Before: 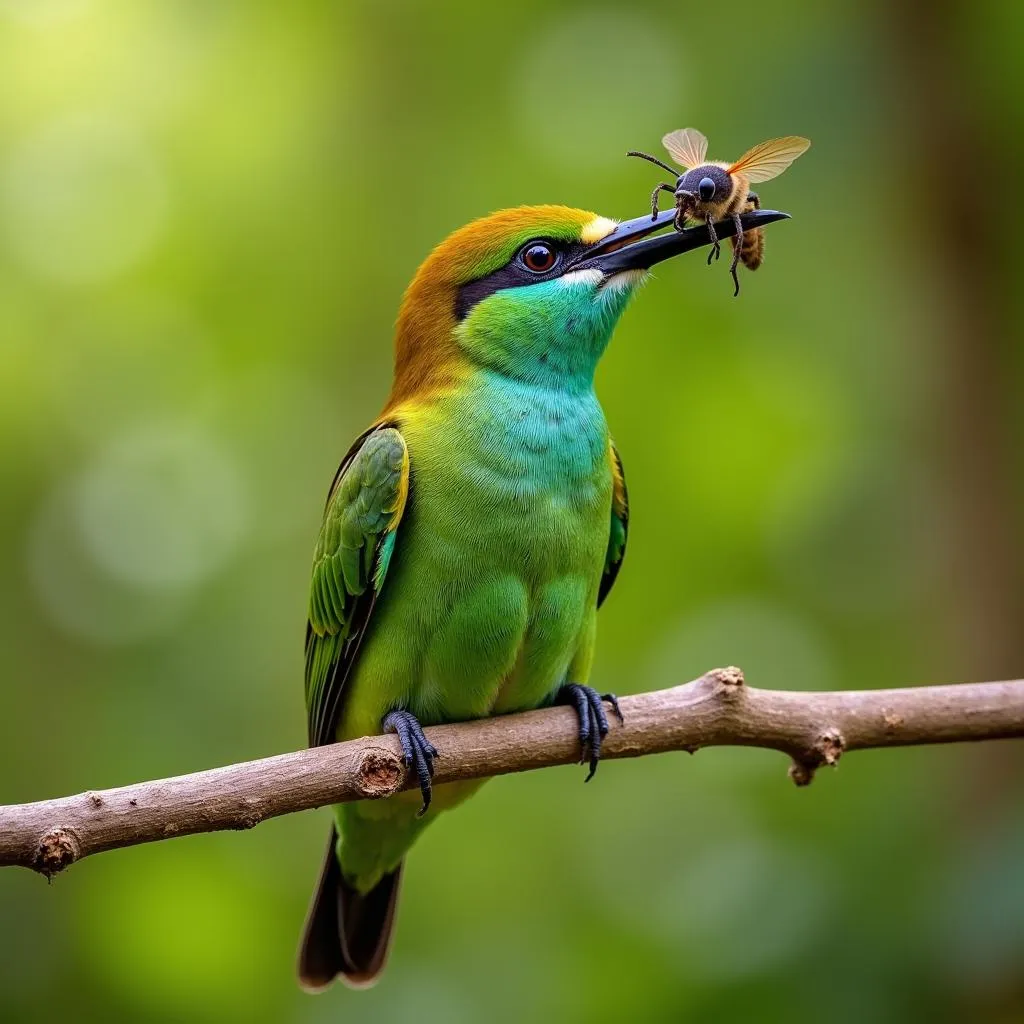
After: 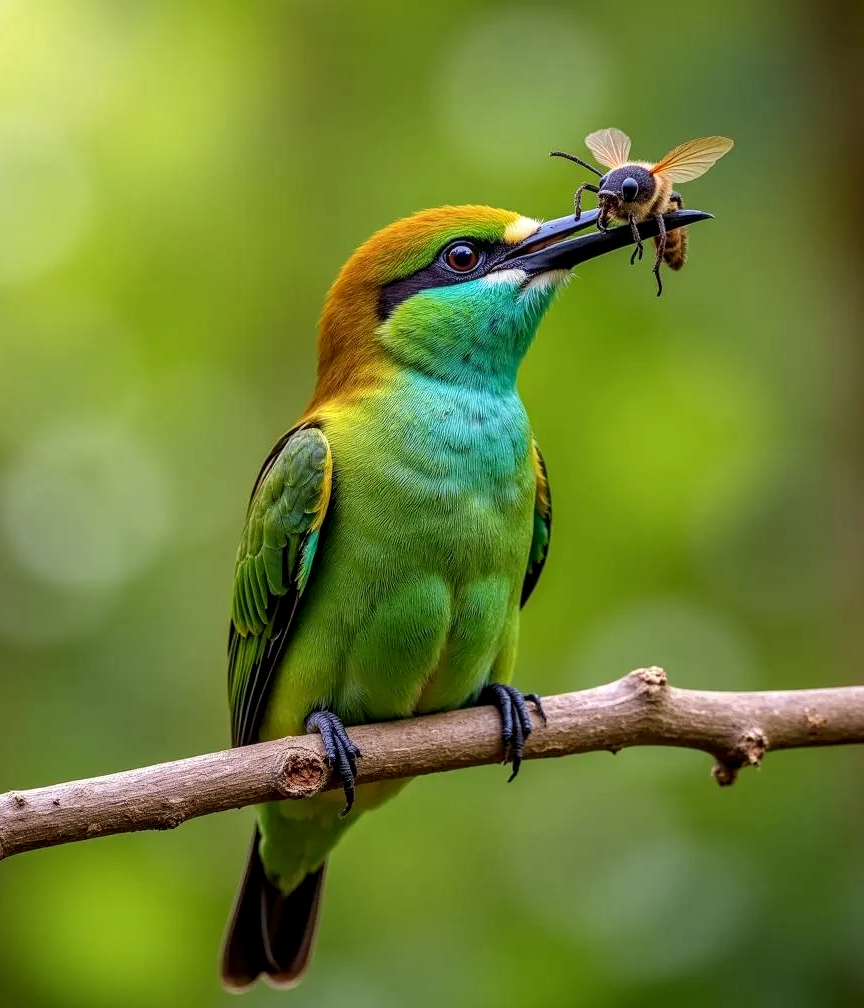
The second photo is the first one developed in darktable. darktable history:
crop: left 7.598%, right 7.873%
local contrast: on, module defaults
